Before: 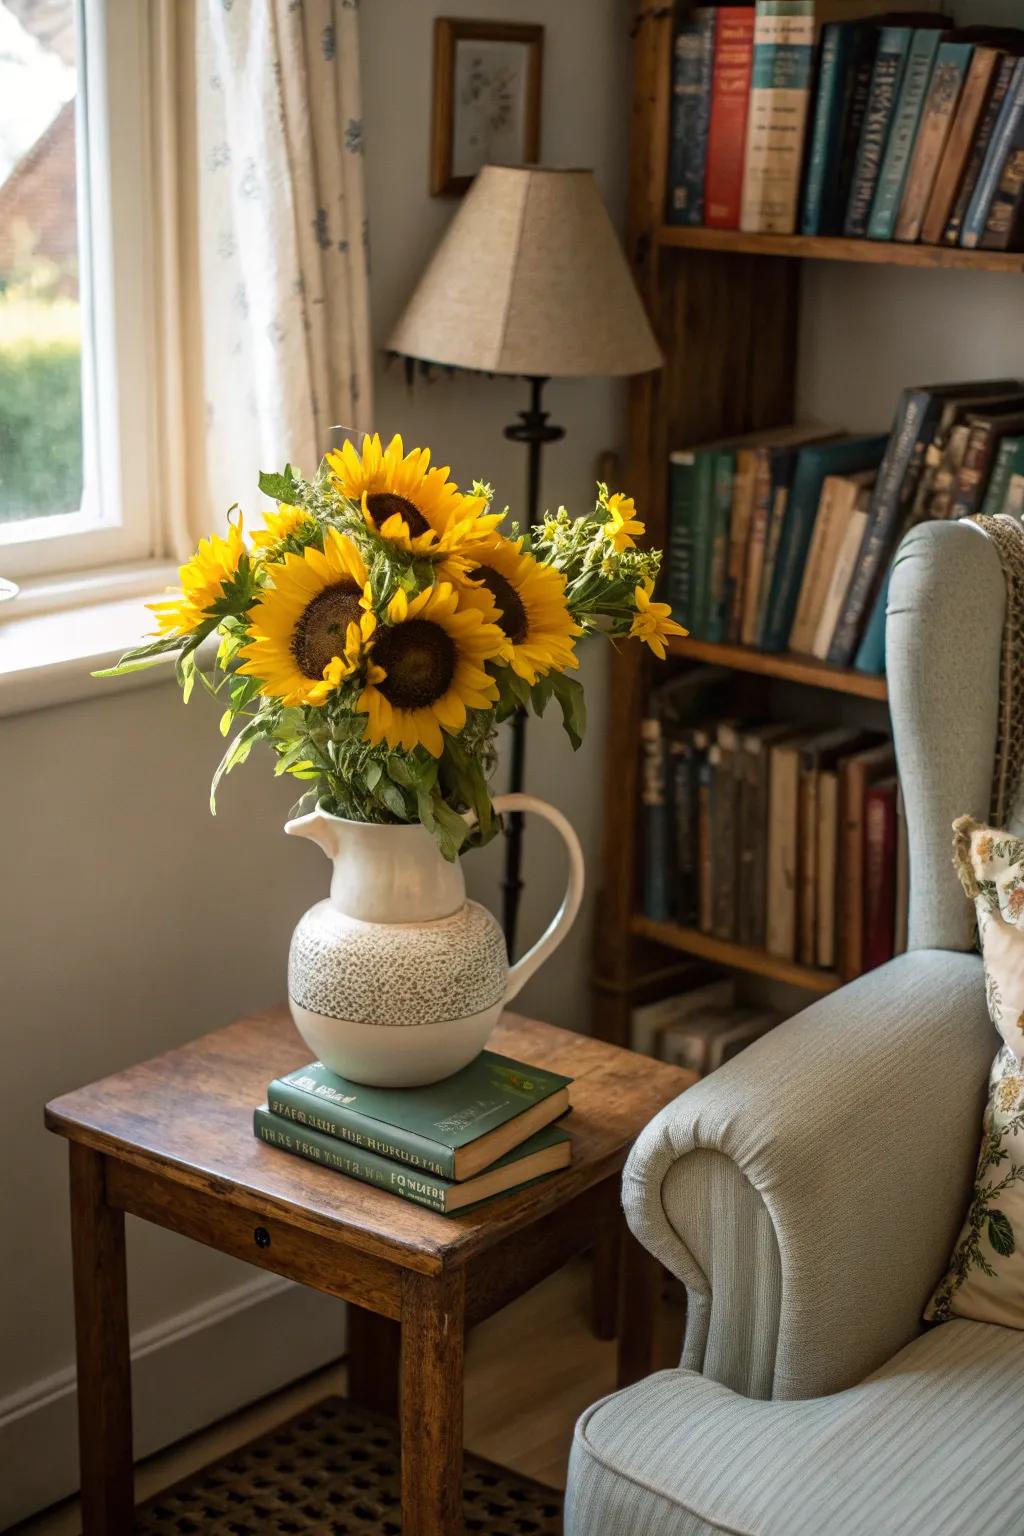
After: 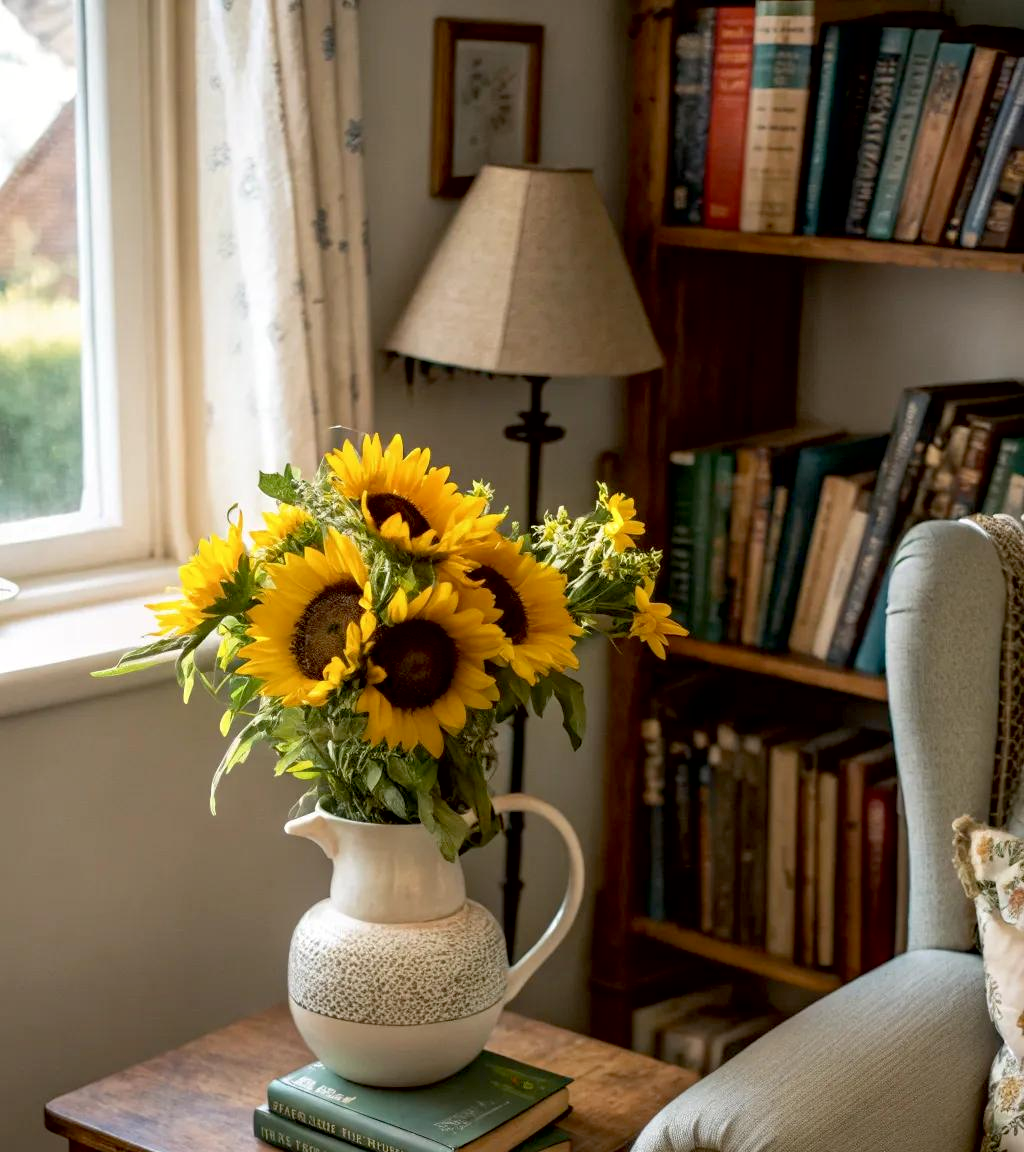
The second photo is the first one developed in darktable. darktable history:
contrast brightness saturation: contrast 0.01, saturation -0.05
exposure: black level correction 0.01, exposure 0.014 EV, compensate highlight preservation false
crop: bottom 24.988%
